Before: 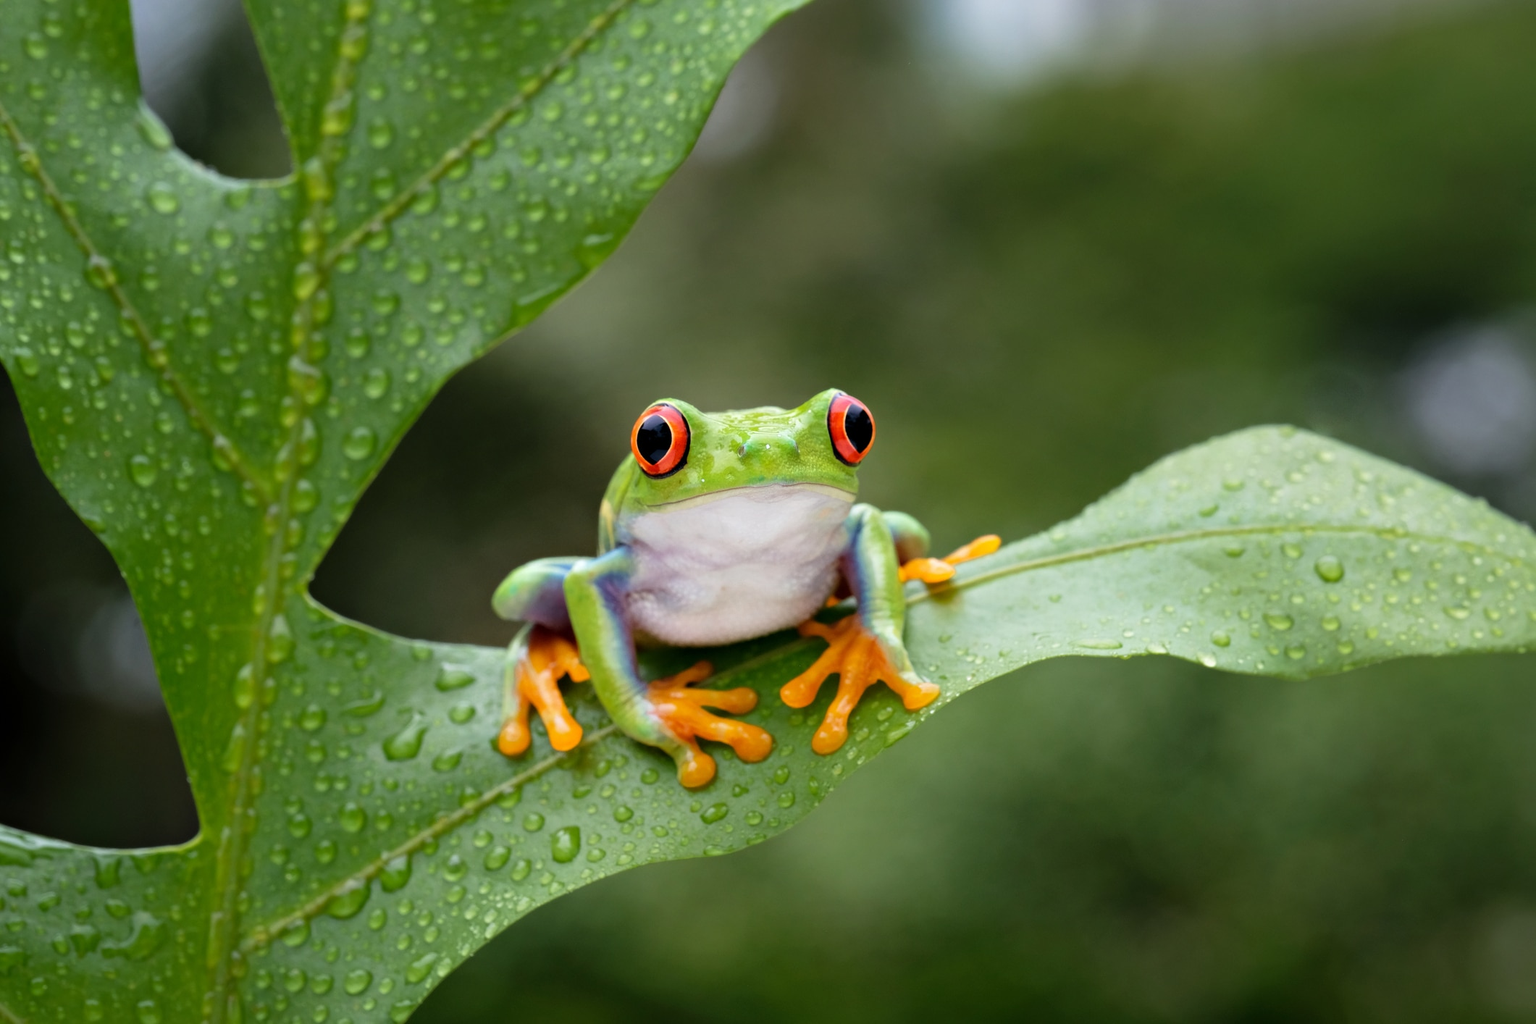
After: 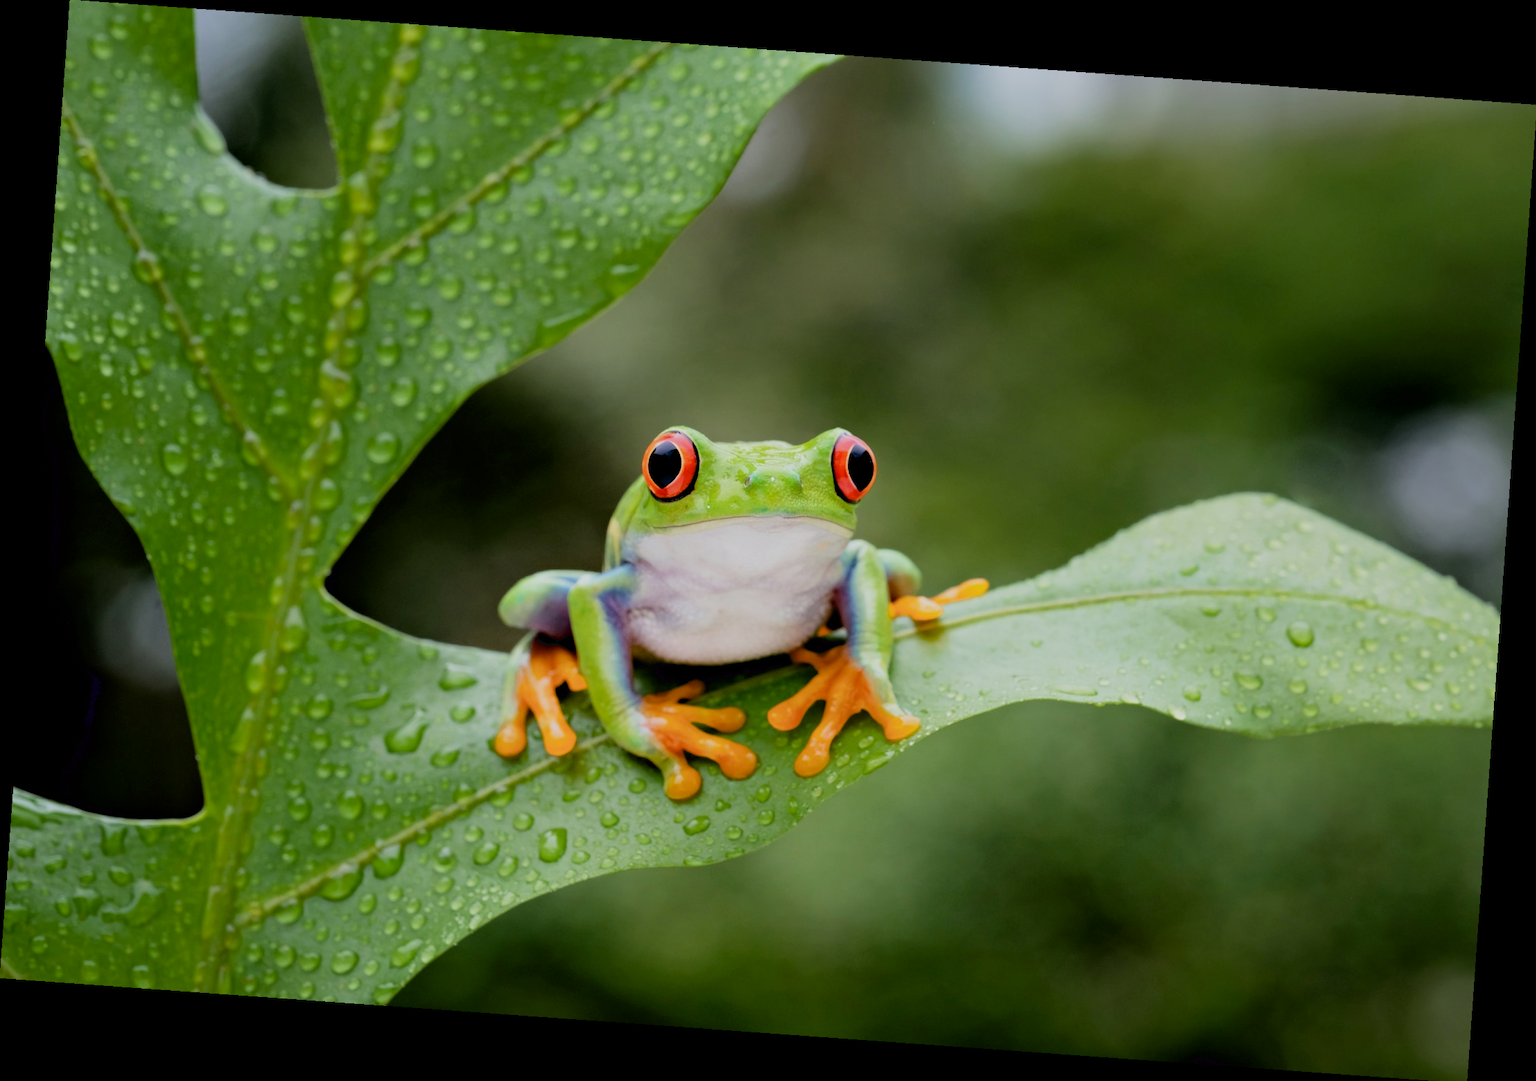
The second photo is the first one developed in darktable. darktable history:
exposure: black level correction 0.007, exposure 0.159 EV, compensate highlight preservation false
rotate and perspective: rotation 4.1°, automatic cropping off
filmic rgb: black relative exposure -16 EV, white relative exposure 6.92 EV, hardness 4.7
